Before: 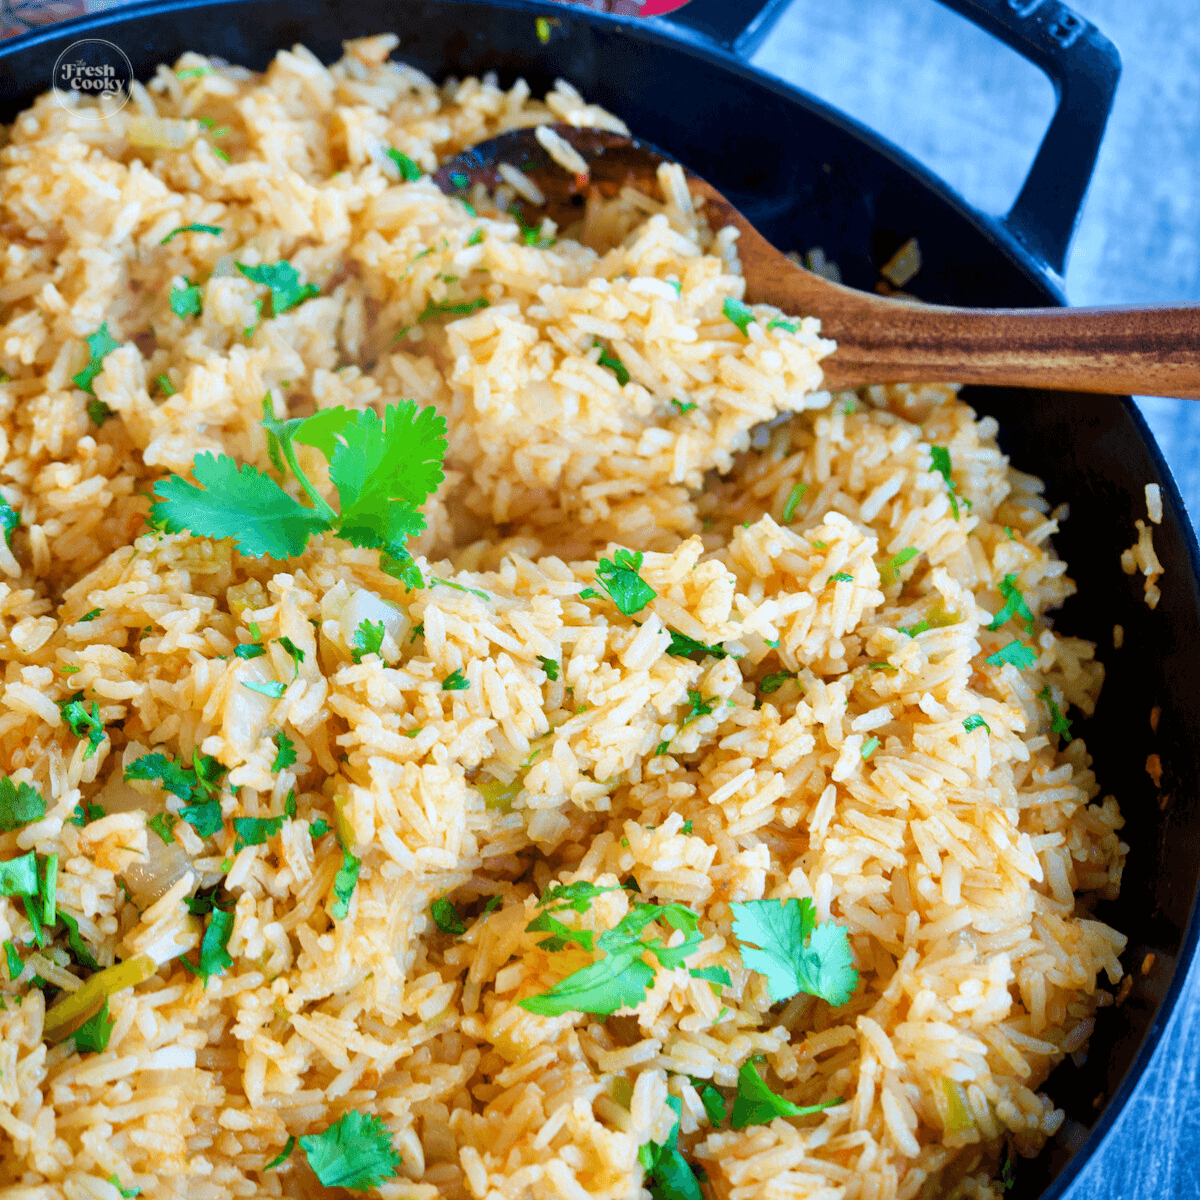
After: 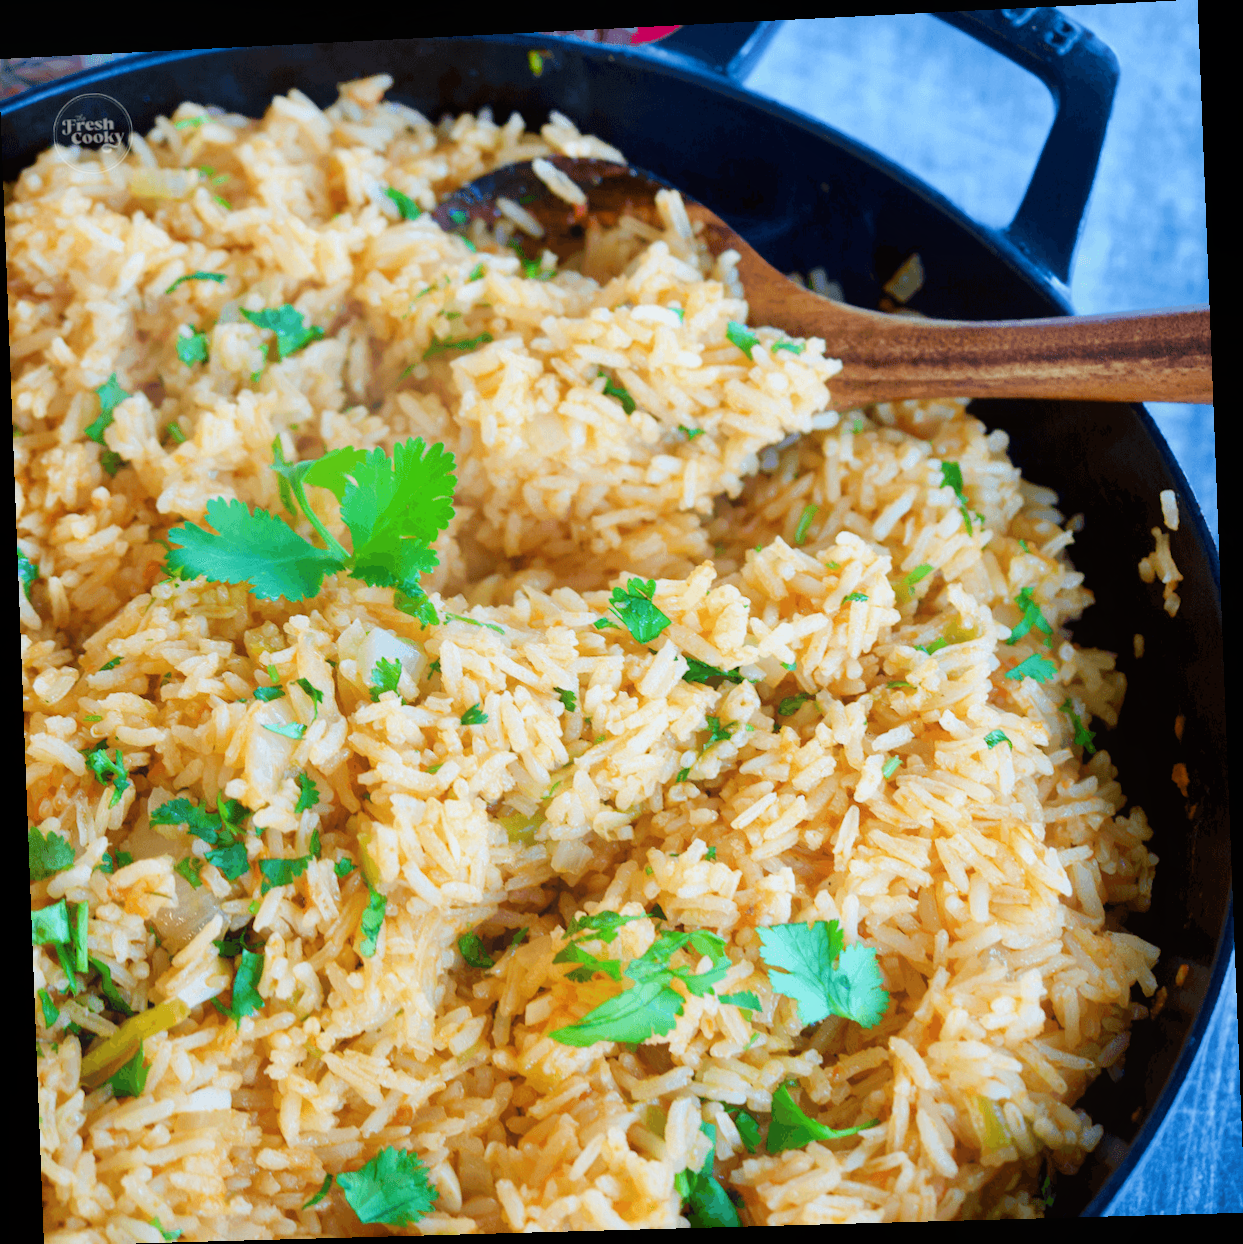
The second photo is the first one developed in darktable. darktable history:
crop and rotate: left 0.126%
rotate and perspective: rotation -2.22°, lens shift (horizontal) -0.022, automatic cropping off
contrast equalizer: octaves 7, y [[0.6 ×6], [0.55 ×6], [0 ×6], [0 ×6], [0 ×6]], mix -0.3
